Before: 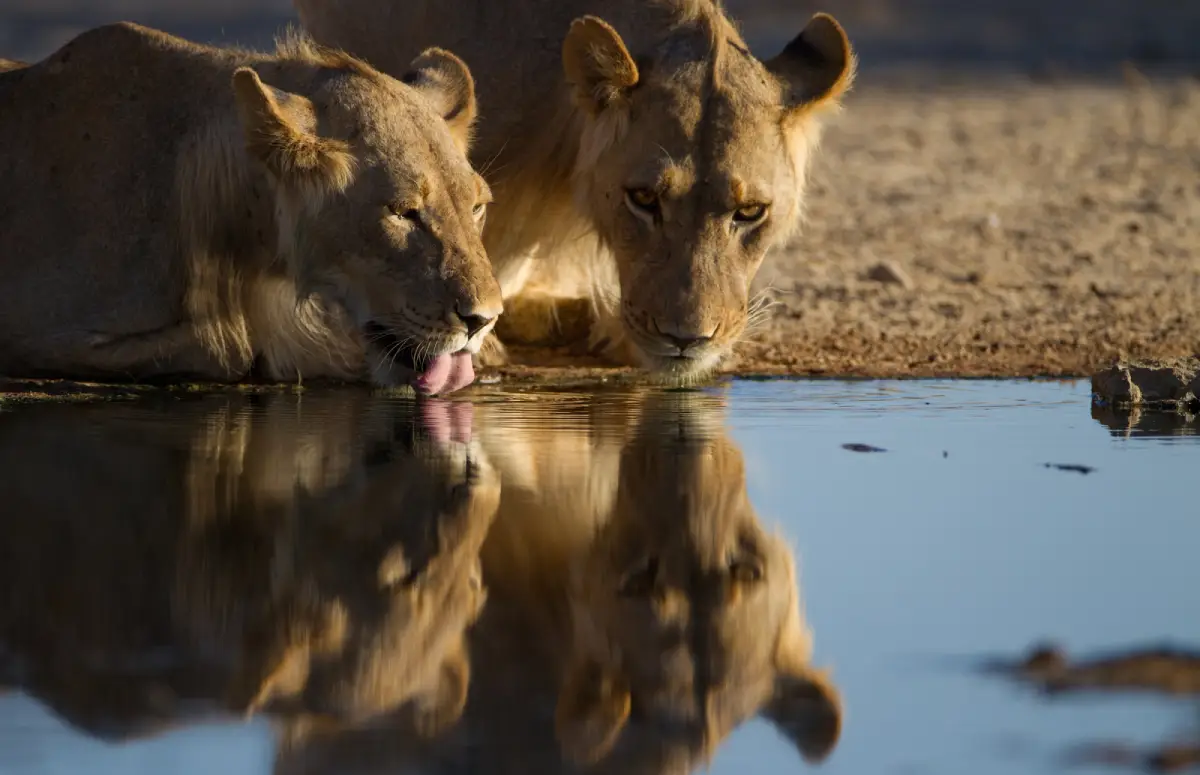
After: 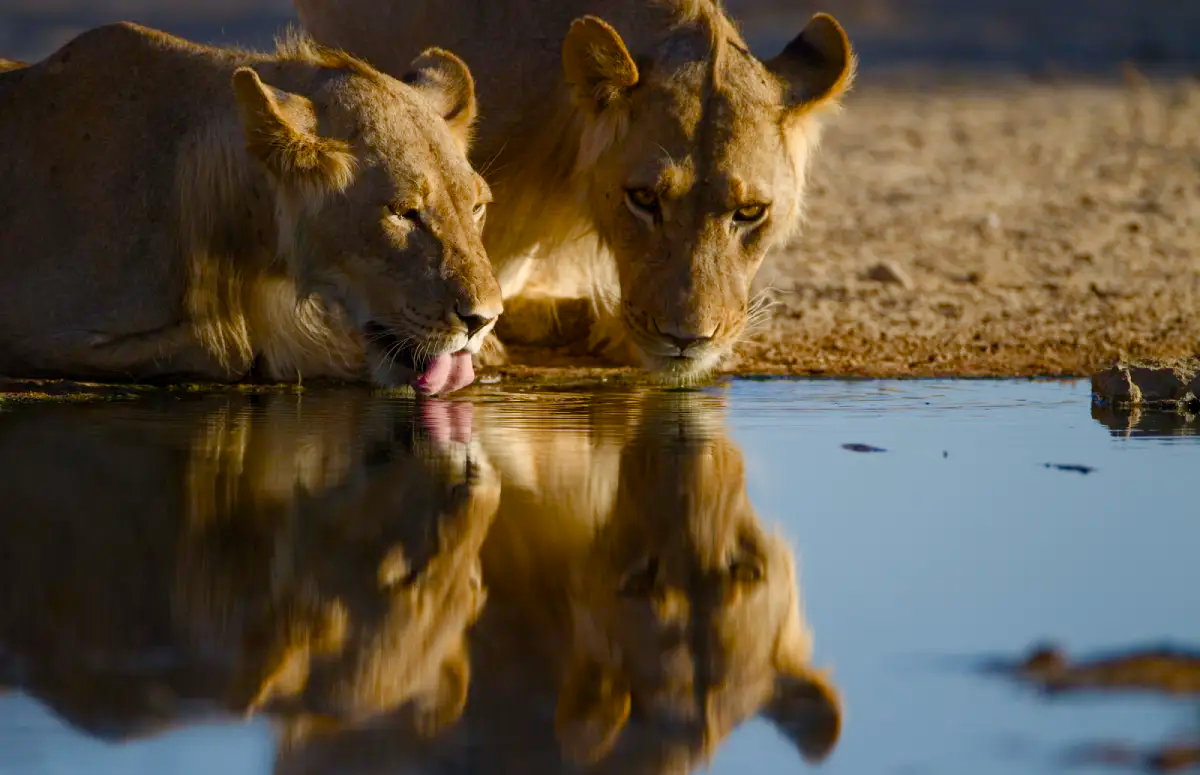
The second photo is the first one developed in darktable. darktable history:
color balance rgb: perceptual saturation grading › global saturation 20%, perceptual saturation grading › highlights -25.087%, perceptual saturation grading › shadows 50.165%
